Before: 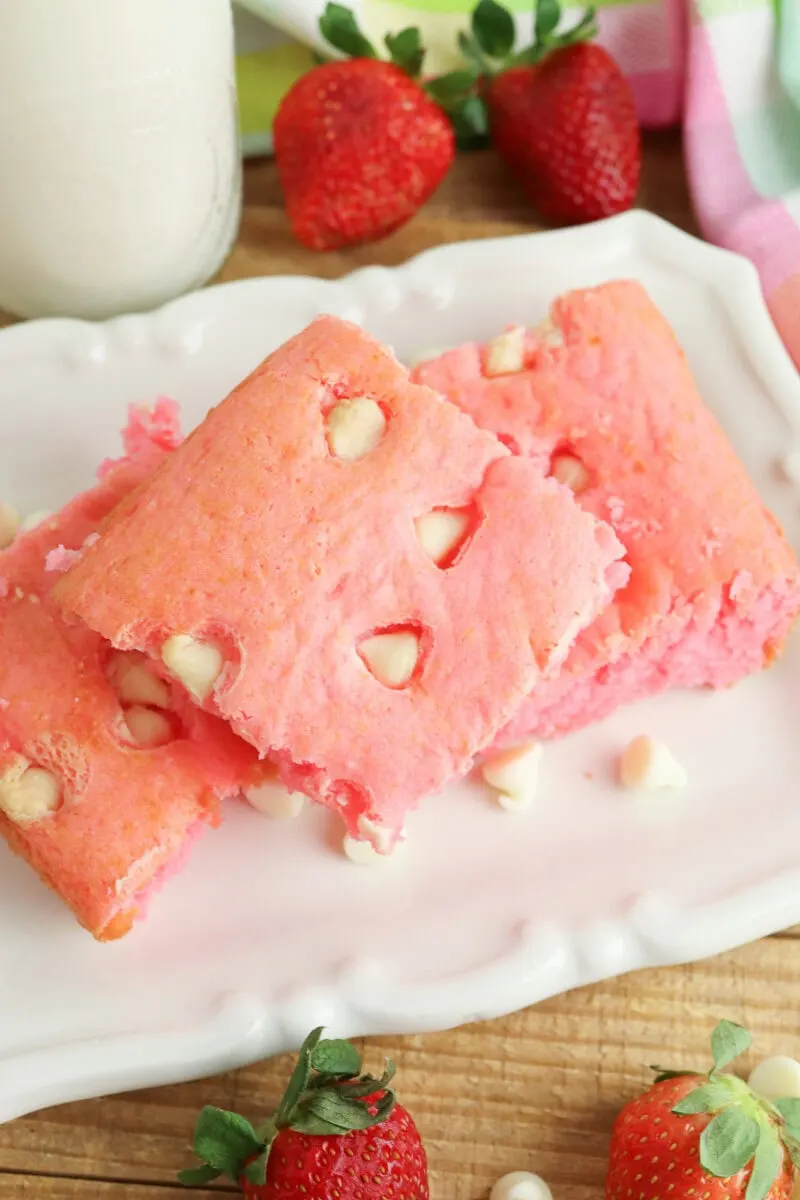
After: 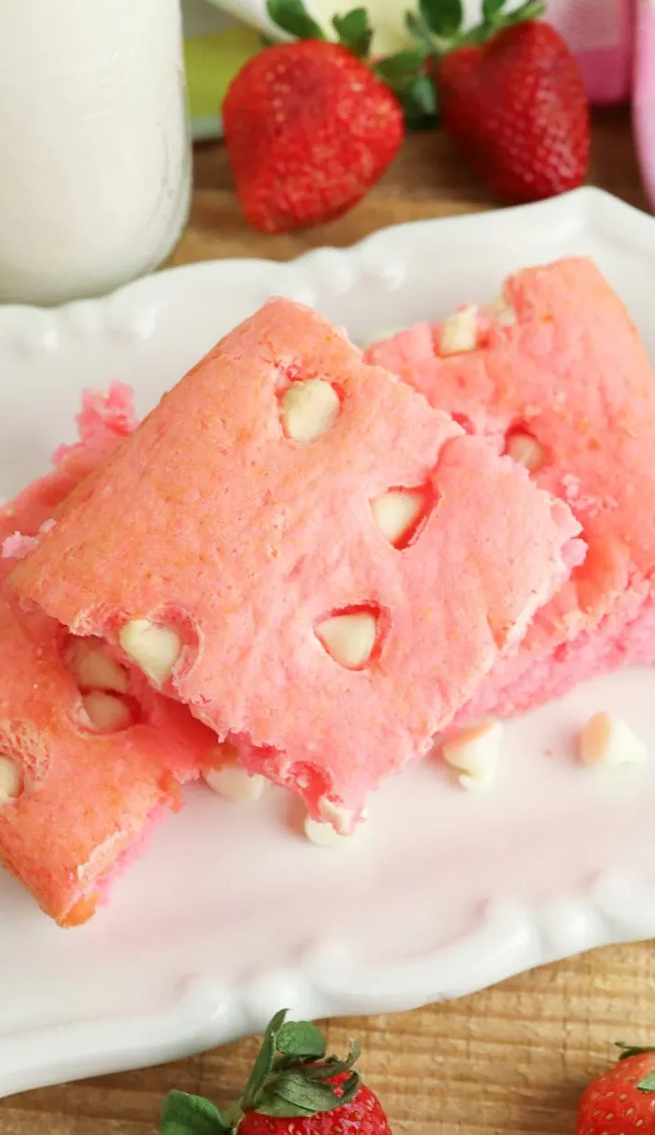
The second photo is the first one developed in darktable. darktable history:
crop and rotate: angle 0.961°, left 4.318%, top 0.44%, right 11.666%, bottom 2.565%
